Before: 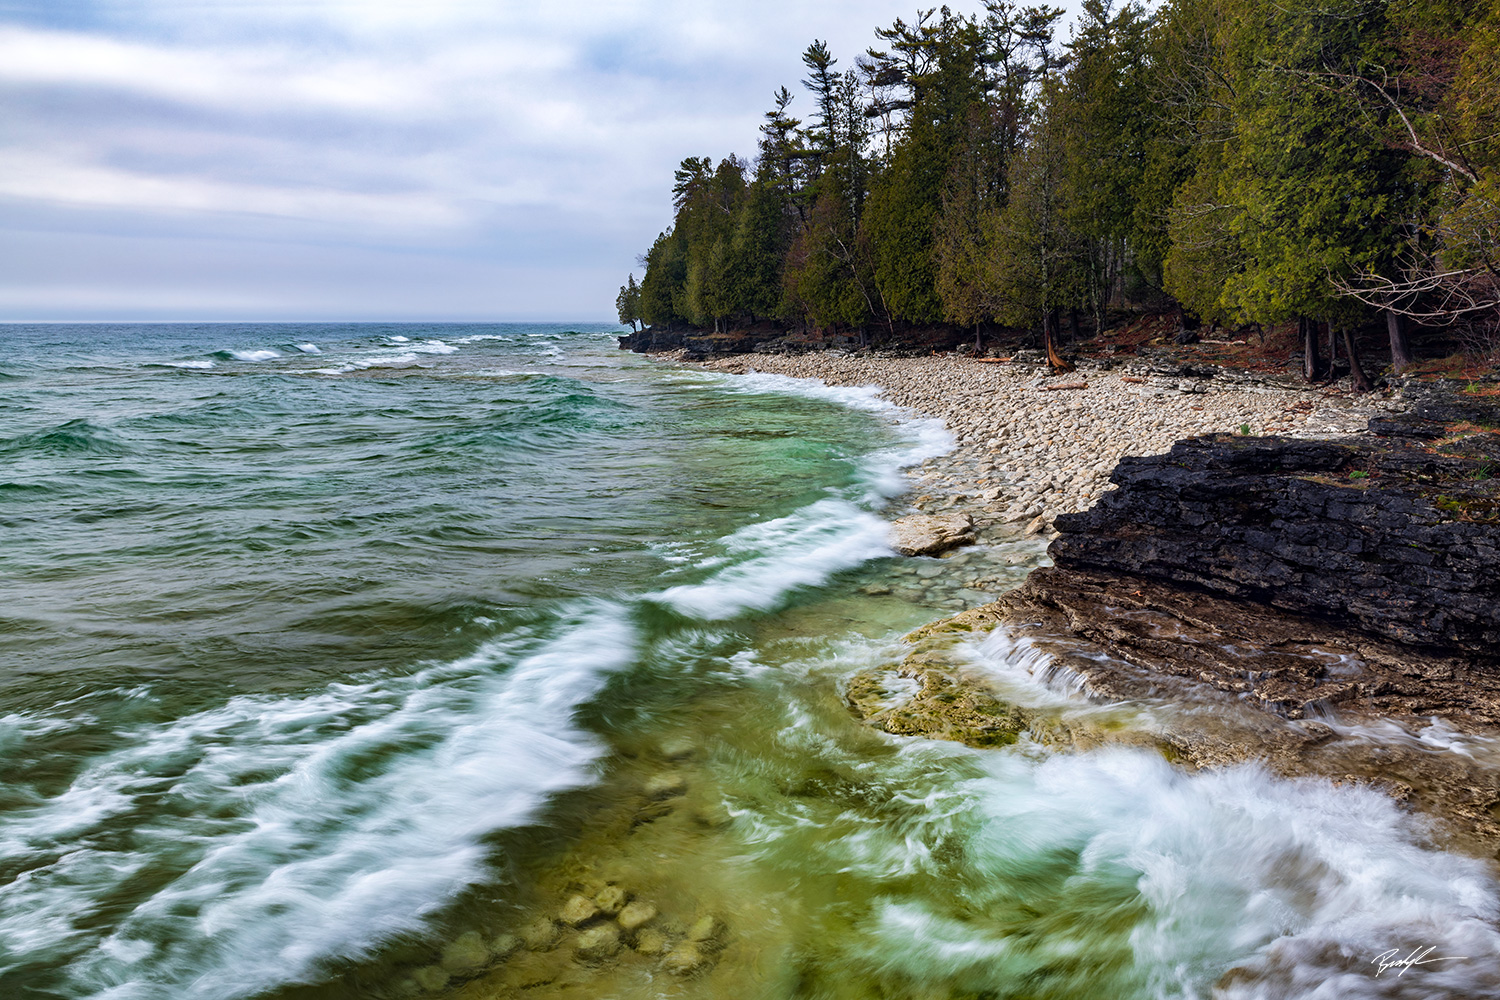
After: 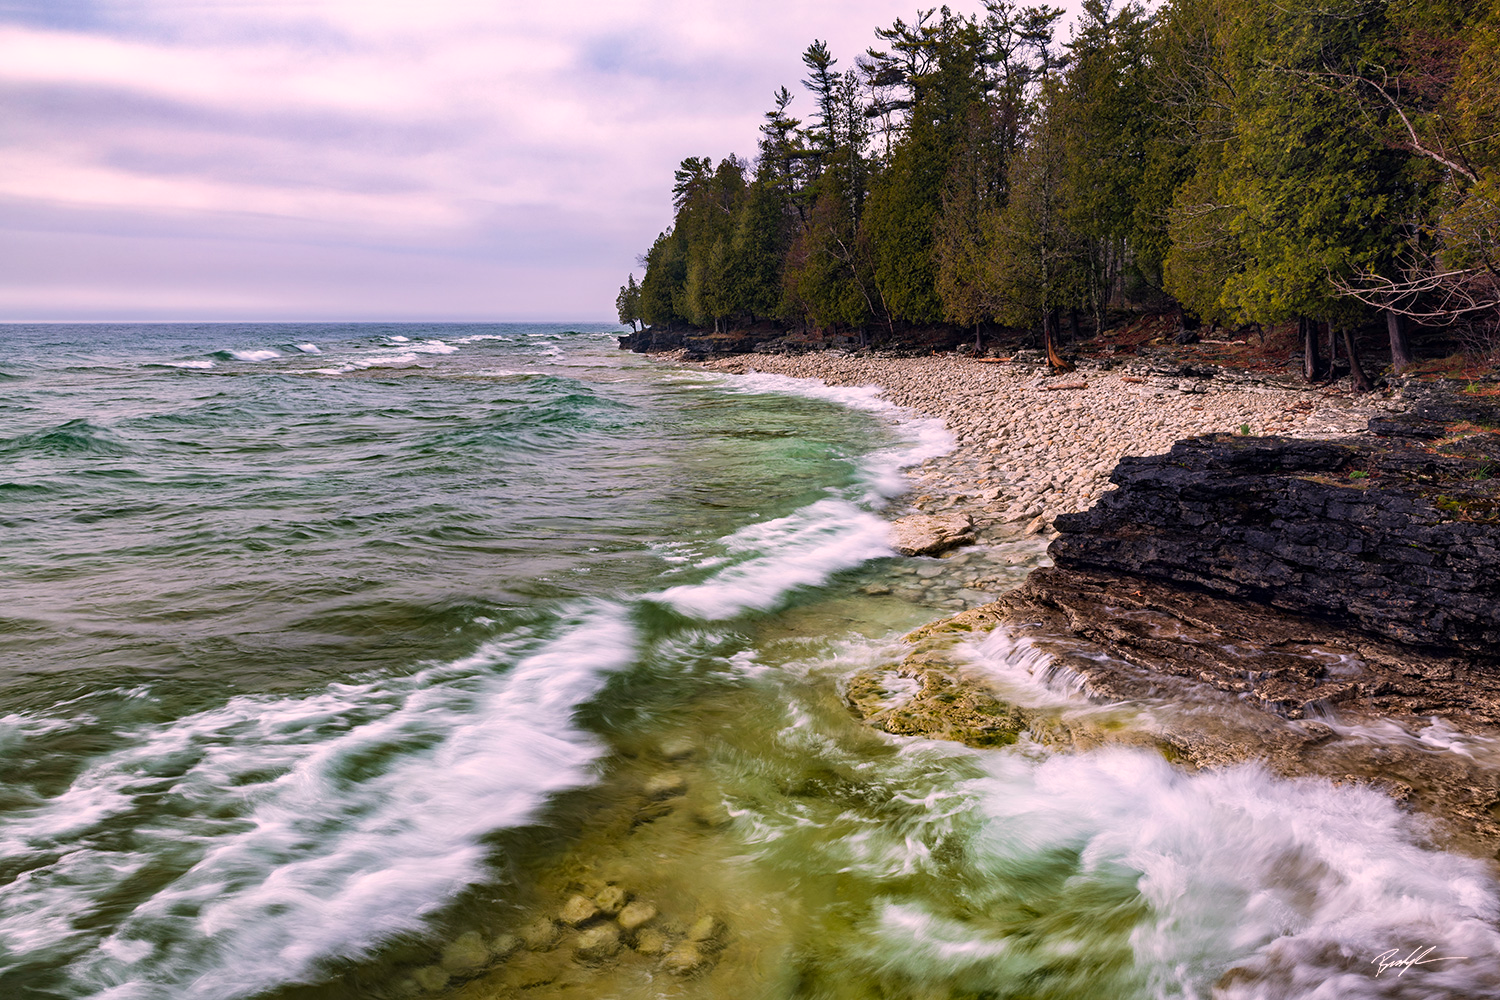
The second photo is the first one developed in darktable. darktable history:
color correction: highlights a* 14.64, highlights b* 4.7
